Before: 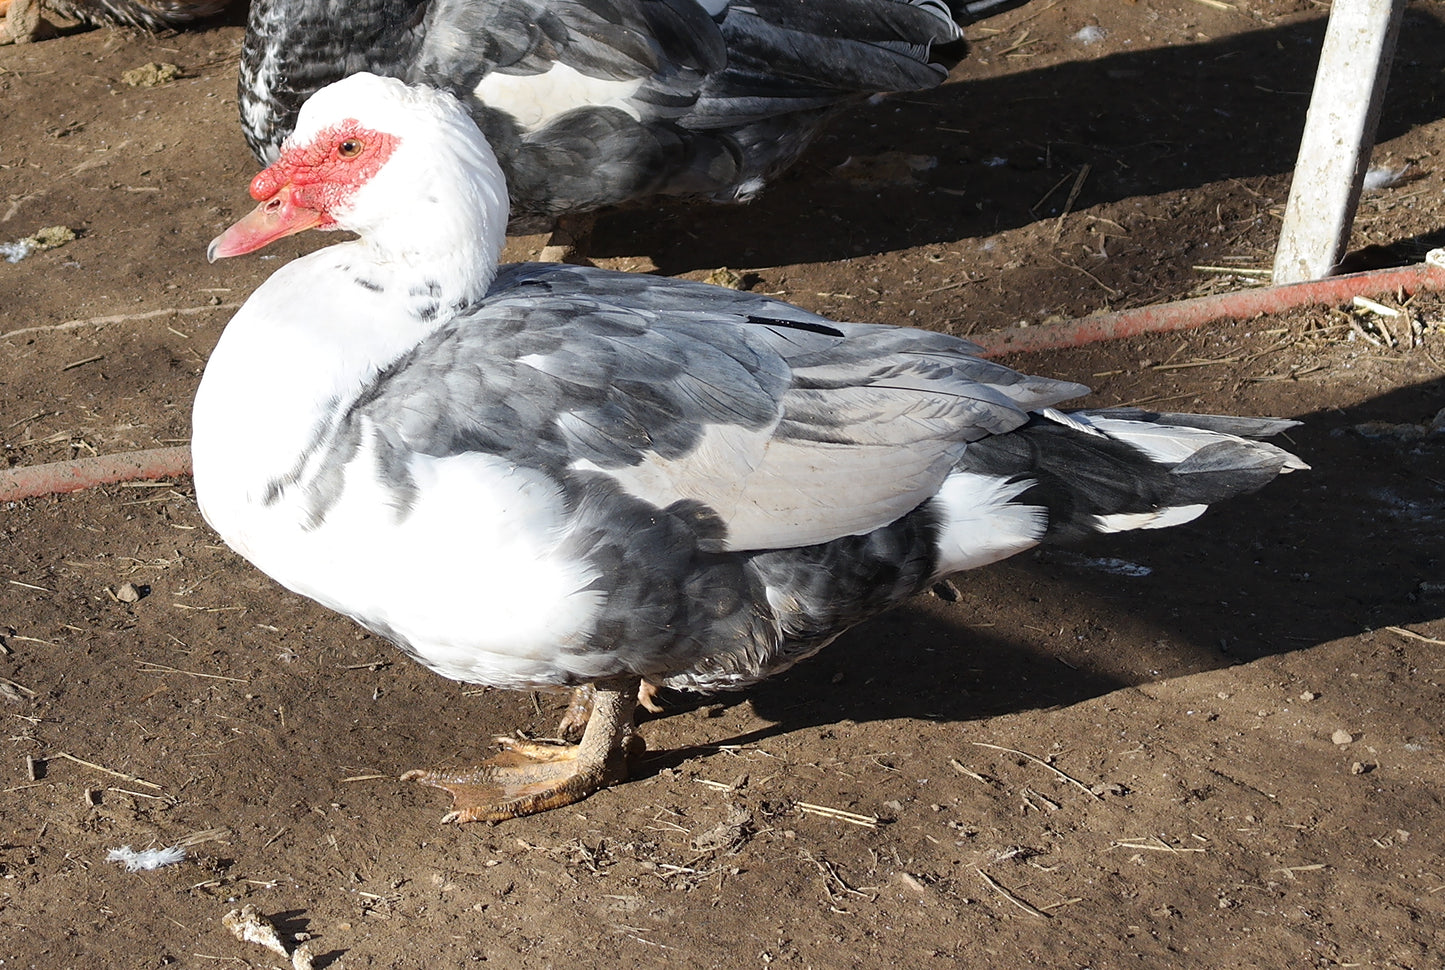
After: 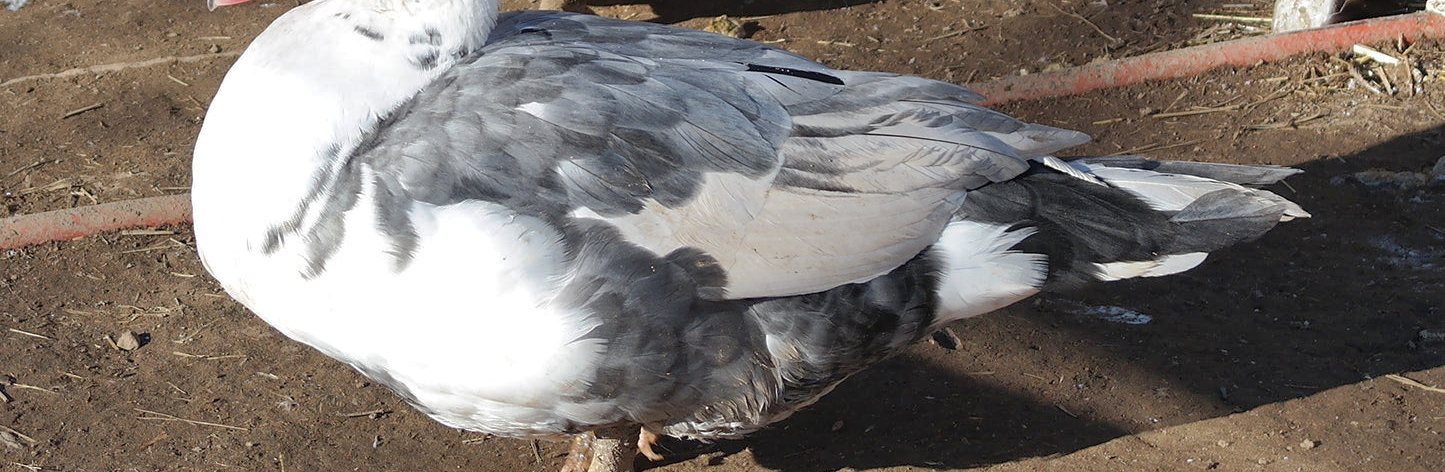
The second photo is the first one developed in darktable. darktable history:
color calibration: illuminant same as pipeline (D50), adaptation XYZ, x 0.346, y 0.359, temperature 5020.65 K
crop and rotate: top 26.036%, bottom 25.25%
shadows and highlights: on, module defaults
